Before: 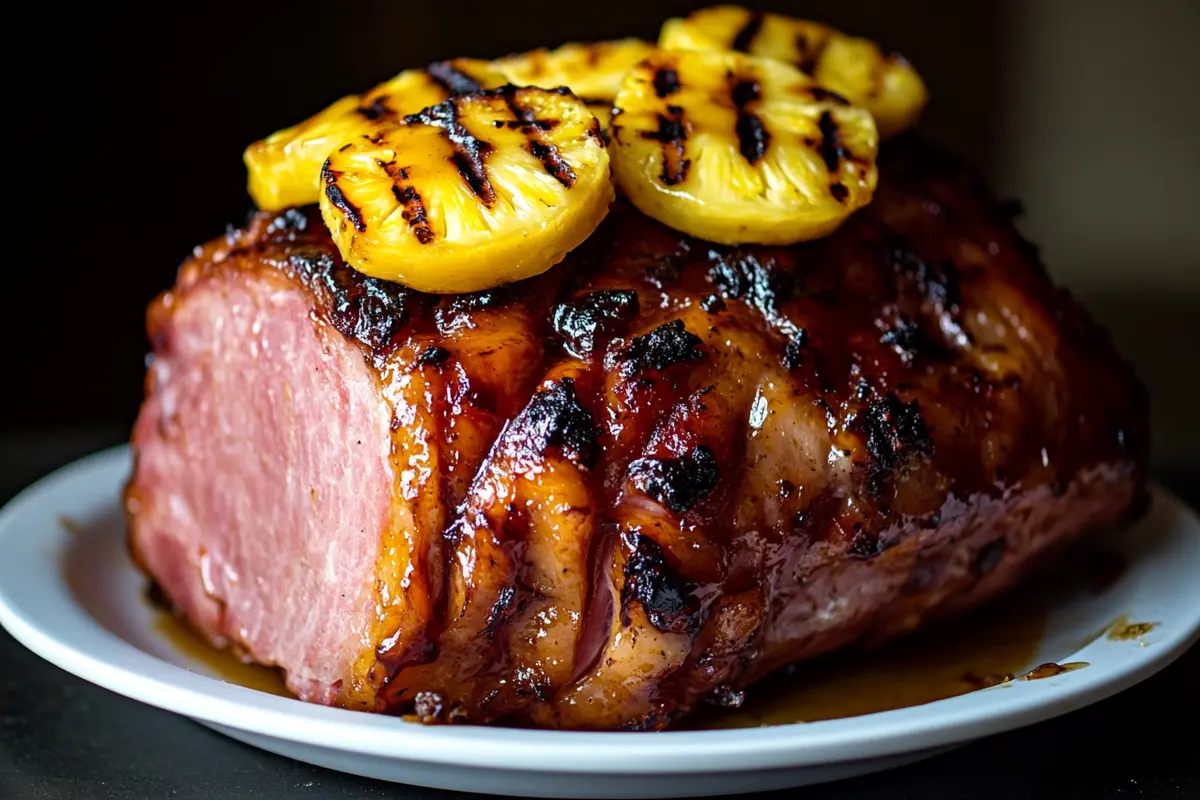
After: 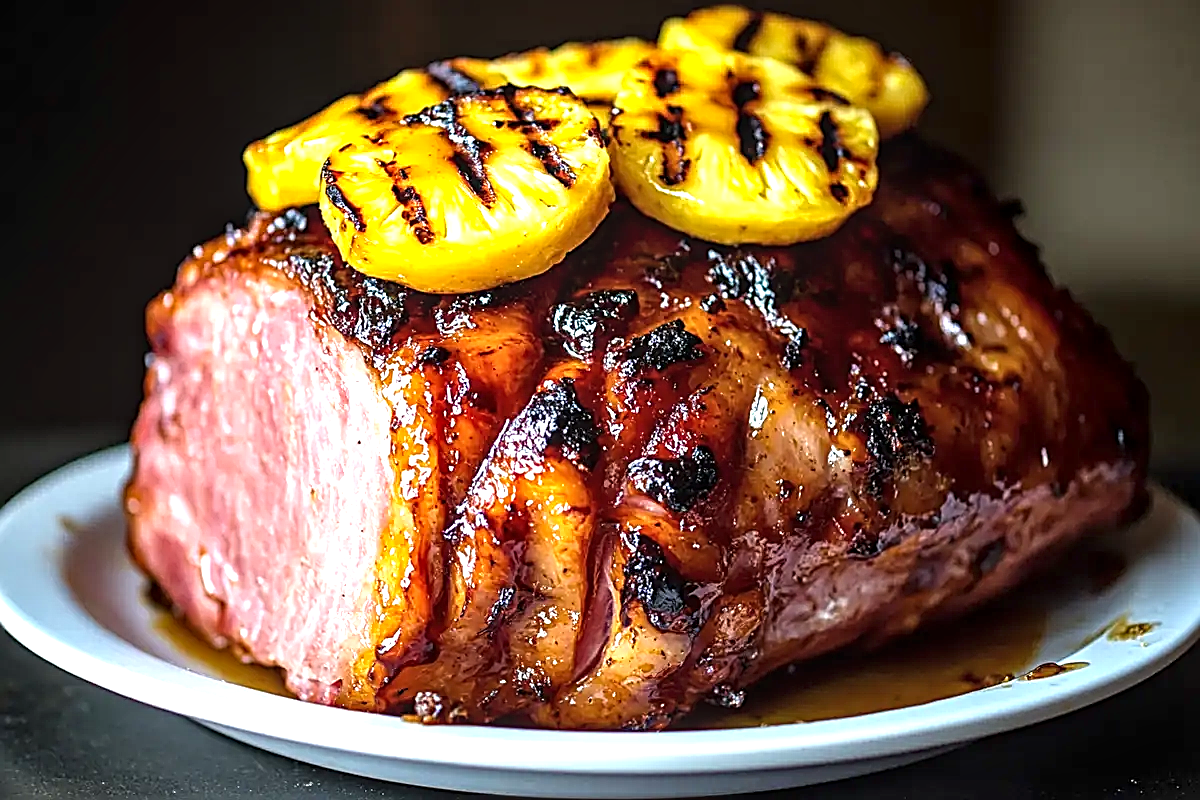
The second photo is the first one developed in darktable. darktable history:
local contrast: on, module defaults
exposure: black level correction 0, exposure 1 EV, compensate exposure bias true, compensate highlight preservation false
sharpen: amount 1
